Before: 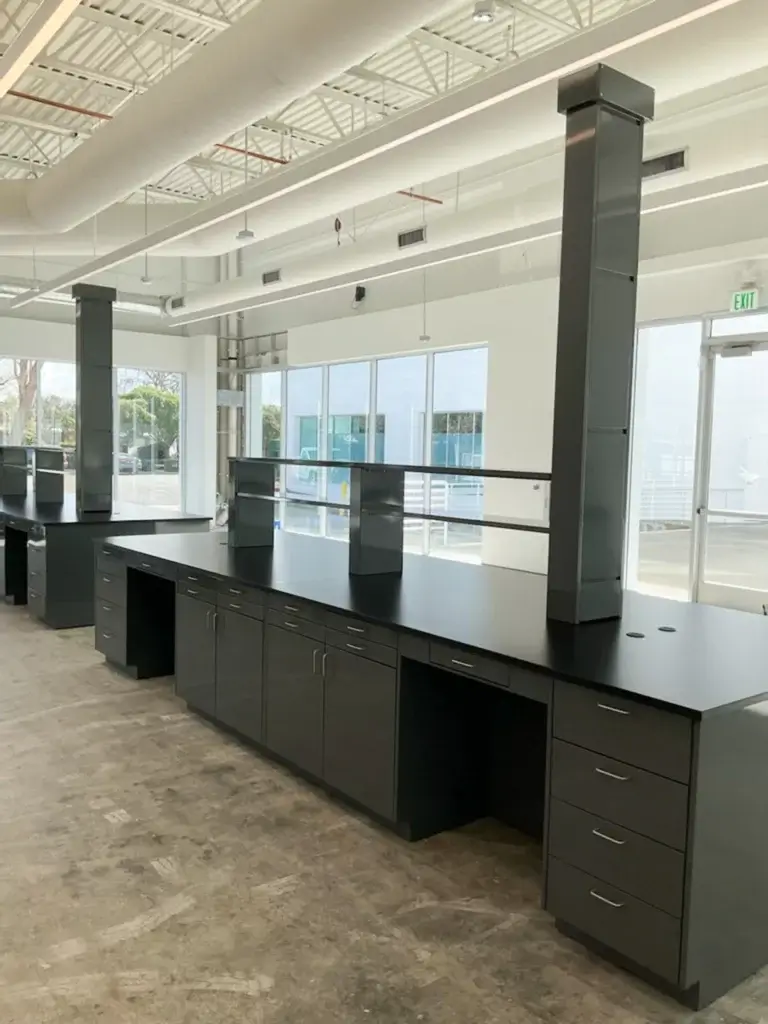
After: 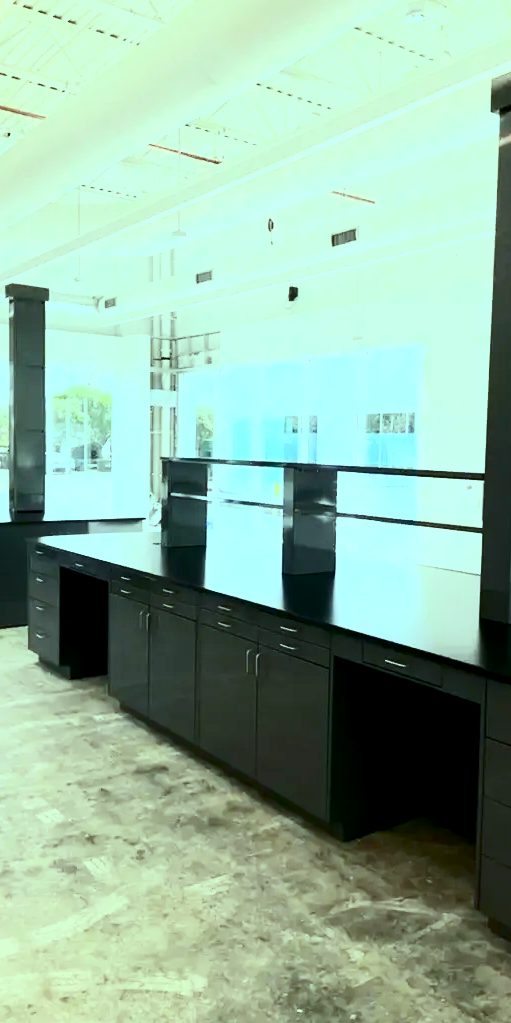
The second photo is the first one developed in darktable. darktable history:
contrast brightness saturation: contrast 0.4, brightness 0.1, saturation 0.21
exposure: black level correction 0.005, exposure 0.417 EV, compensate highlight preservation false
color balance: mode lift, gamma, gain (sRGB), lift [0.997, 0.979, 1.021, 1.011], gamma [1, 1.084, 0.916, 0.998], gain [1, 0.87, 1.13, 1.101], contrast 4.55%, contrast fulcrum 38.24%, output saturation 104.09%
crop and rotate: left 8.786%, right 24.548%
